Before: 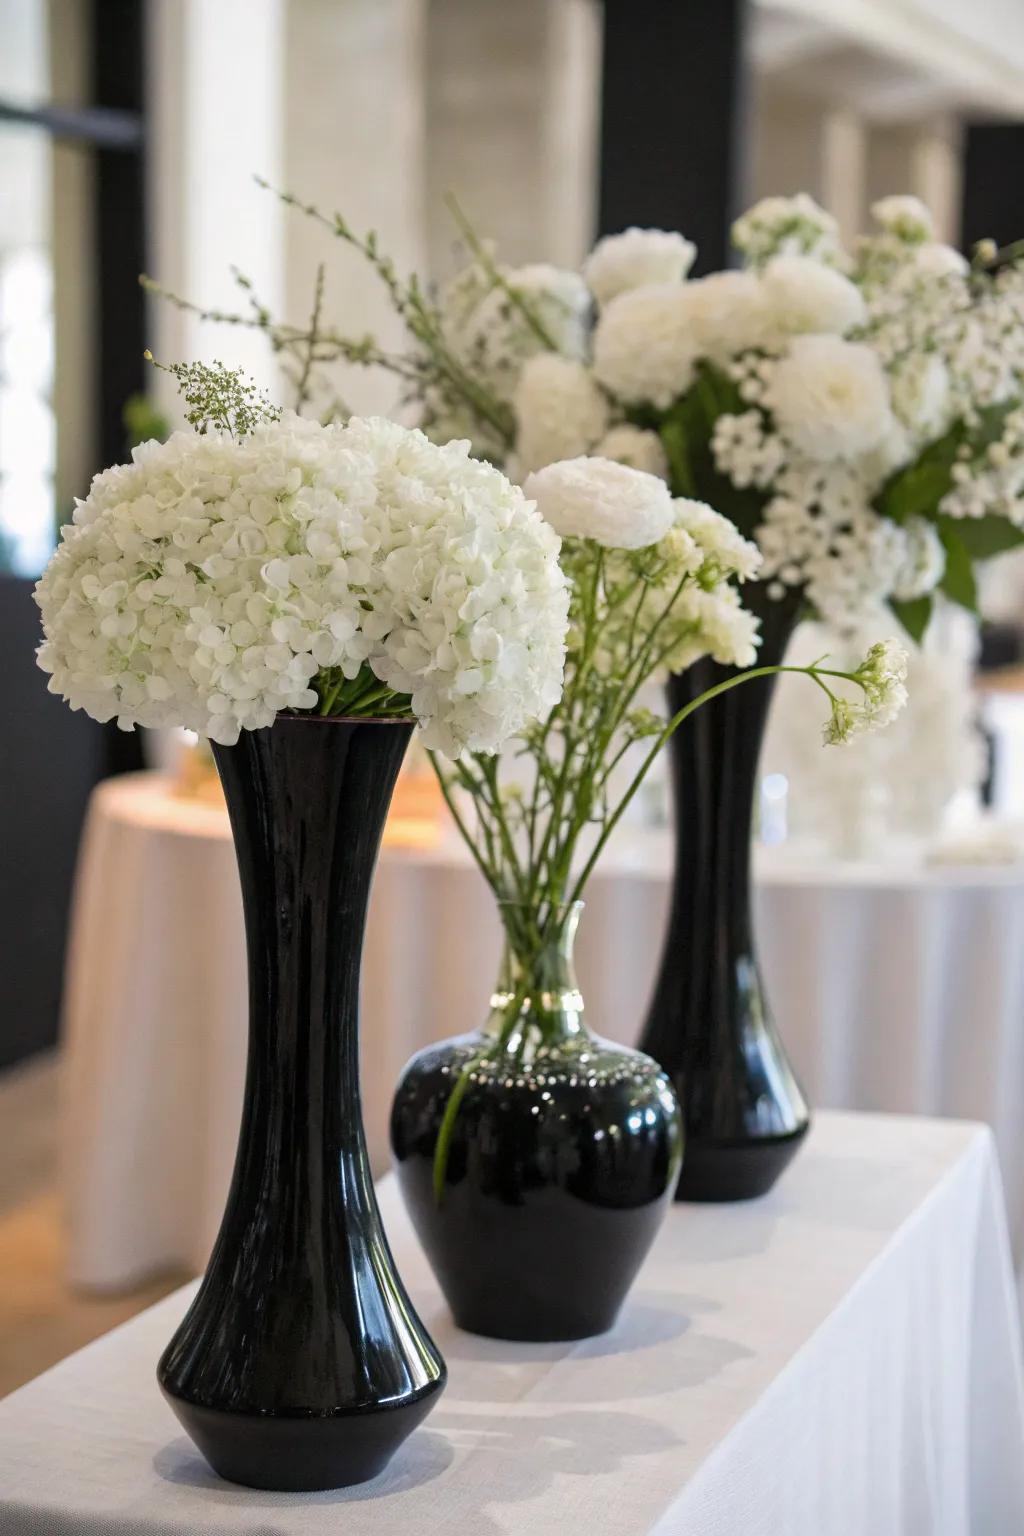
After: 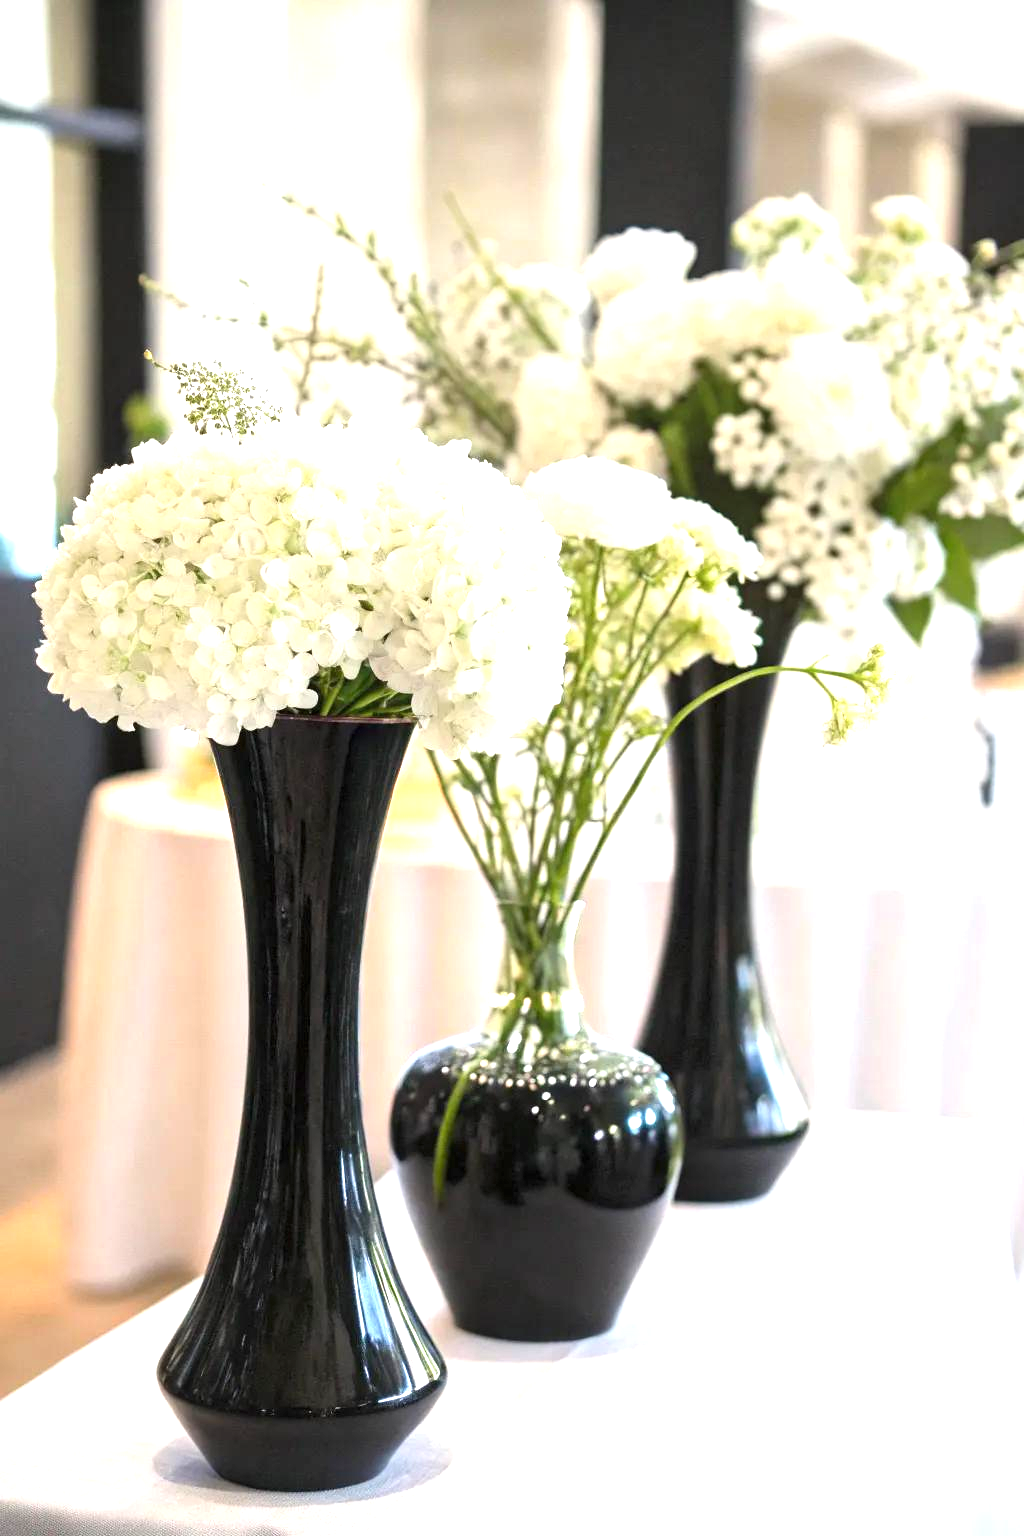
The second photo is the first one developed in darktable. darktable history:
exposure: black level correction 0, exposure 1.387 EV, compensate exposure bias true, compensate highlight preservation false
